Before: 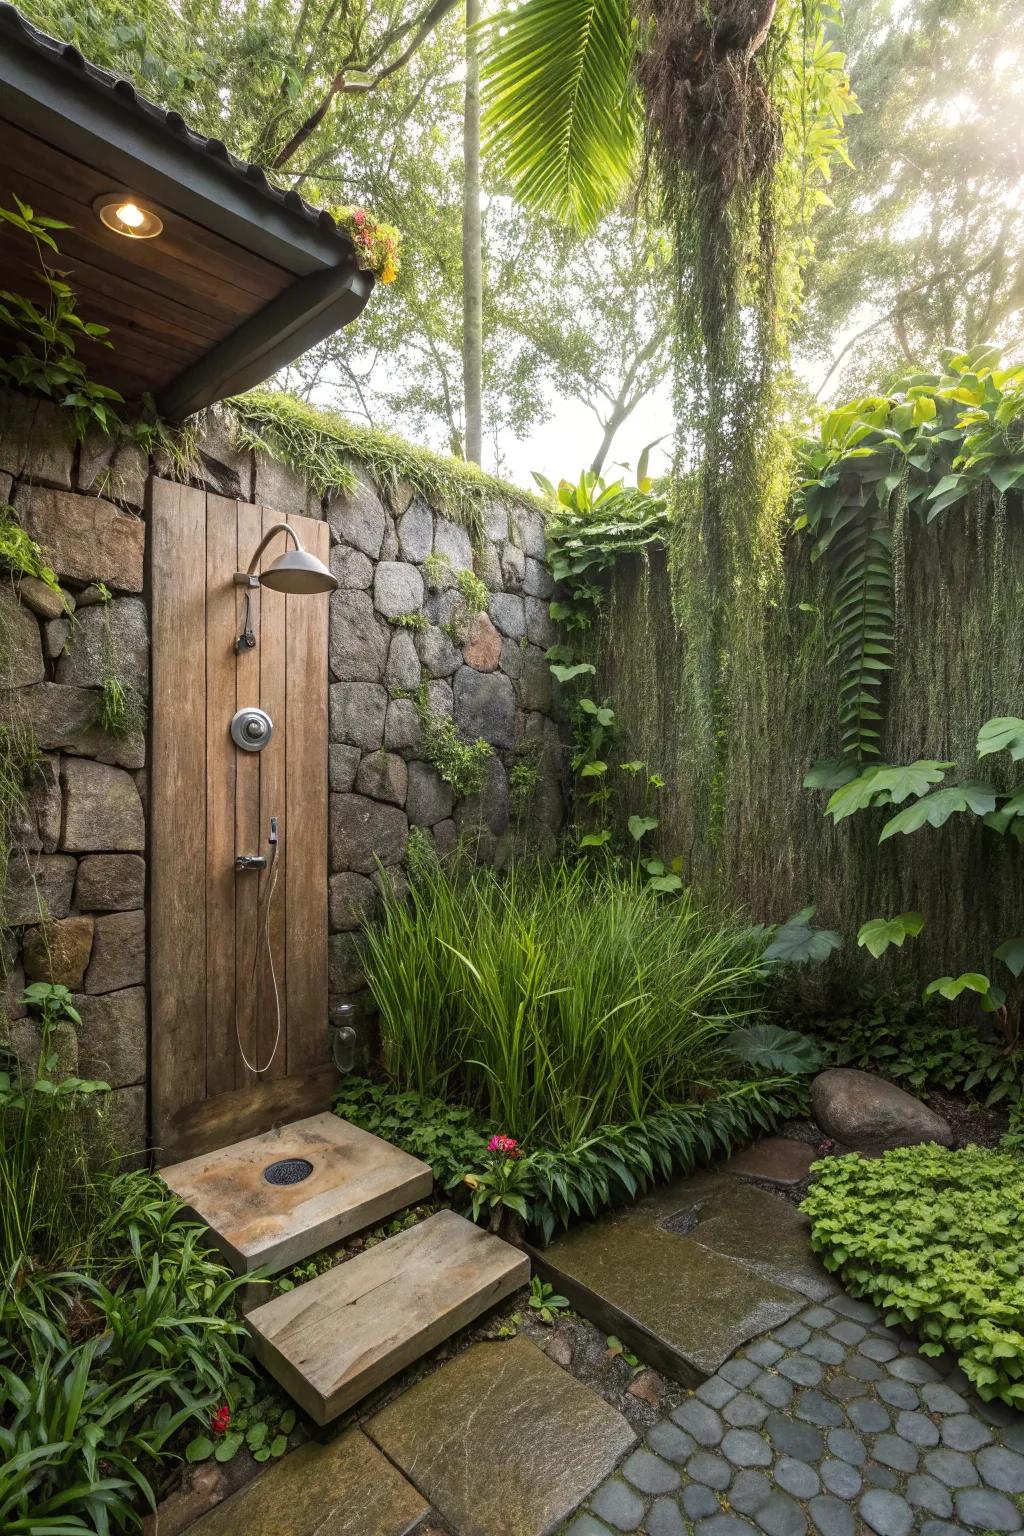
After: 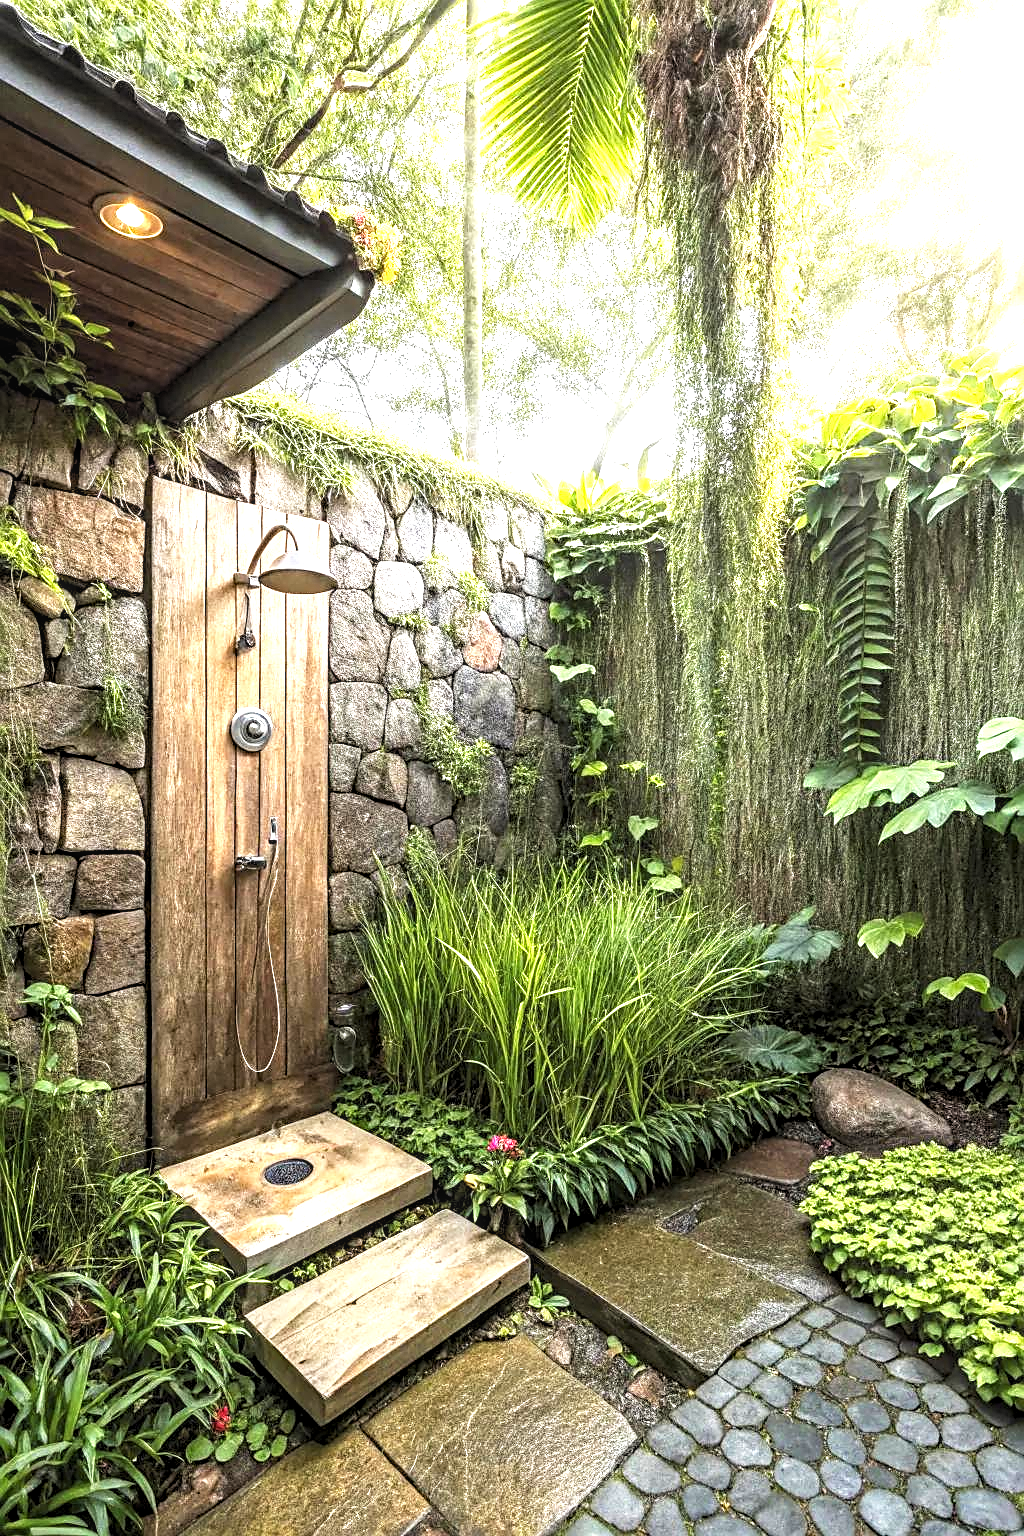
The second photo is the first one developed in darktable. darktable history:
base curve: curves: ch0 [(0, 0) (0.579, 0.807) (1, 1)], preserve colors none
haze removal: compatibility mode true, adaptive false
sharpen: on, module defaults
exposure: black level correction 0, exposure 0.862 EV, compensate highlight preservation false
contrast brightness saturation: saturation -0.067
levels: levels [0.062, 0.494, 0.925]
local contrast: on, module defaults
